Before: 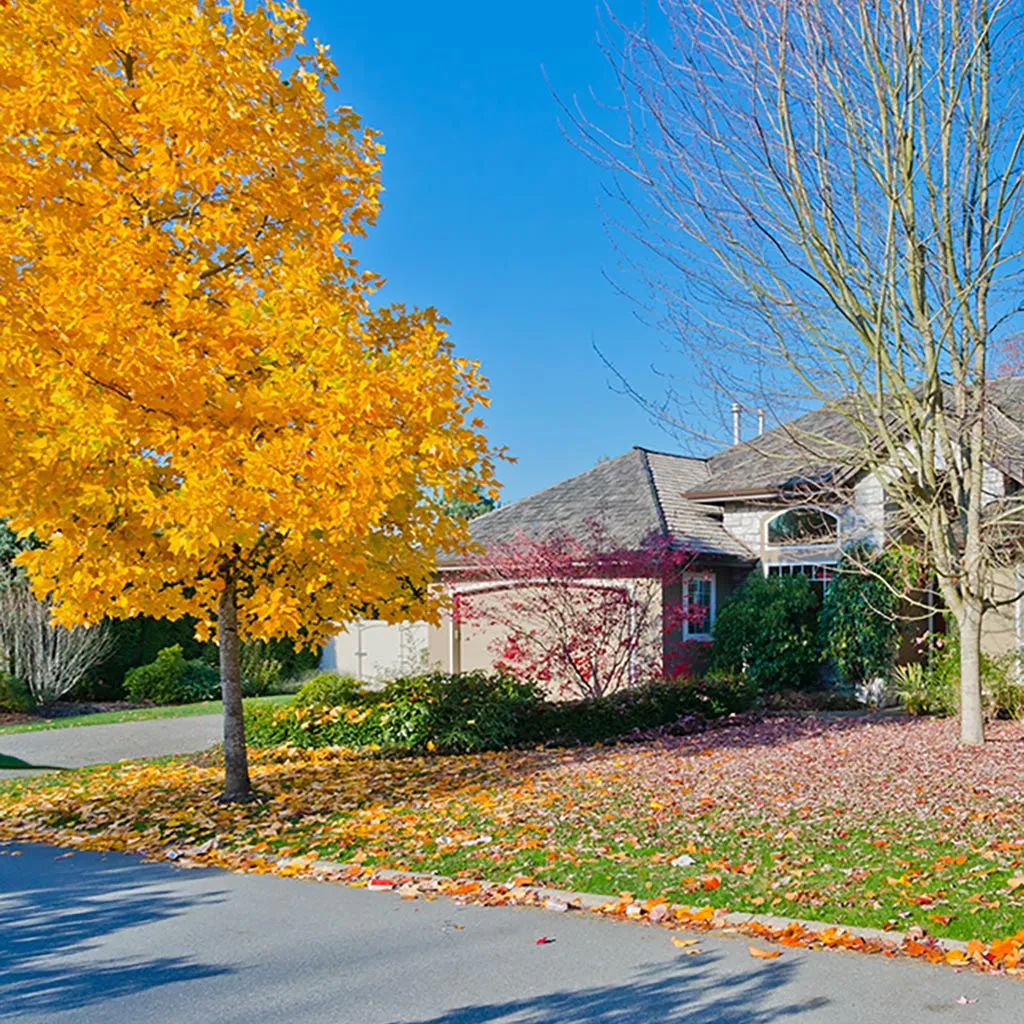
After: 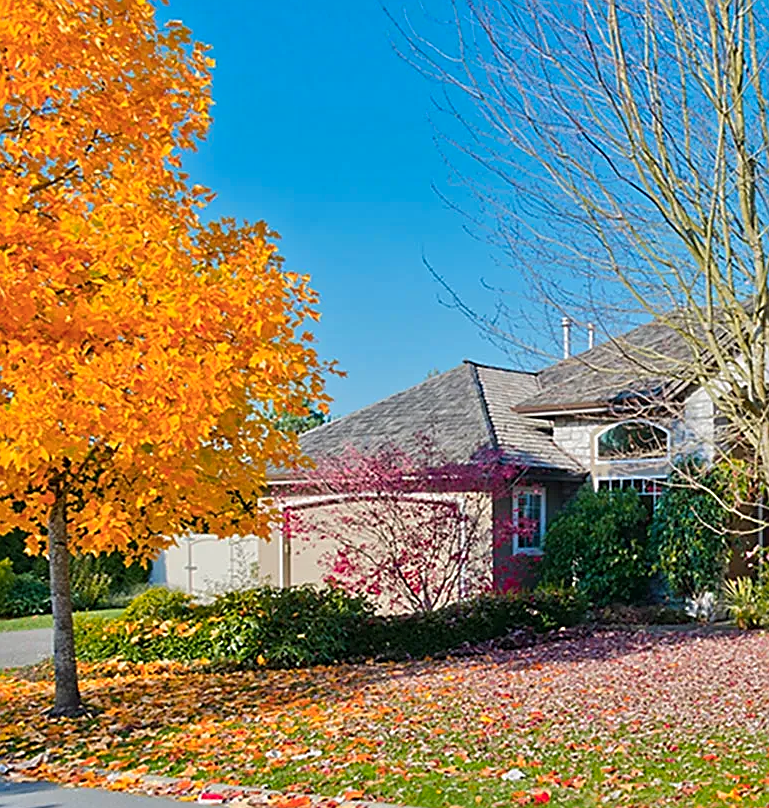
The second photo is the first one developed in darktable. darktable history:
crop: left 16.605%, top 8.493%, right 8.232%, bottom 12.595%
color zones: curves: ch1 [(0.239, 0.552) (0.75, 0.5)]; ch2 [(0.25, 0.462) (0.749, 0.457)]
sharpen: on, module defaults
